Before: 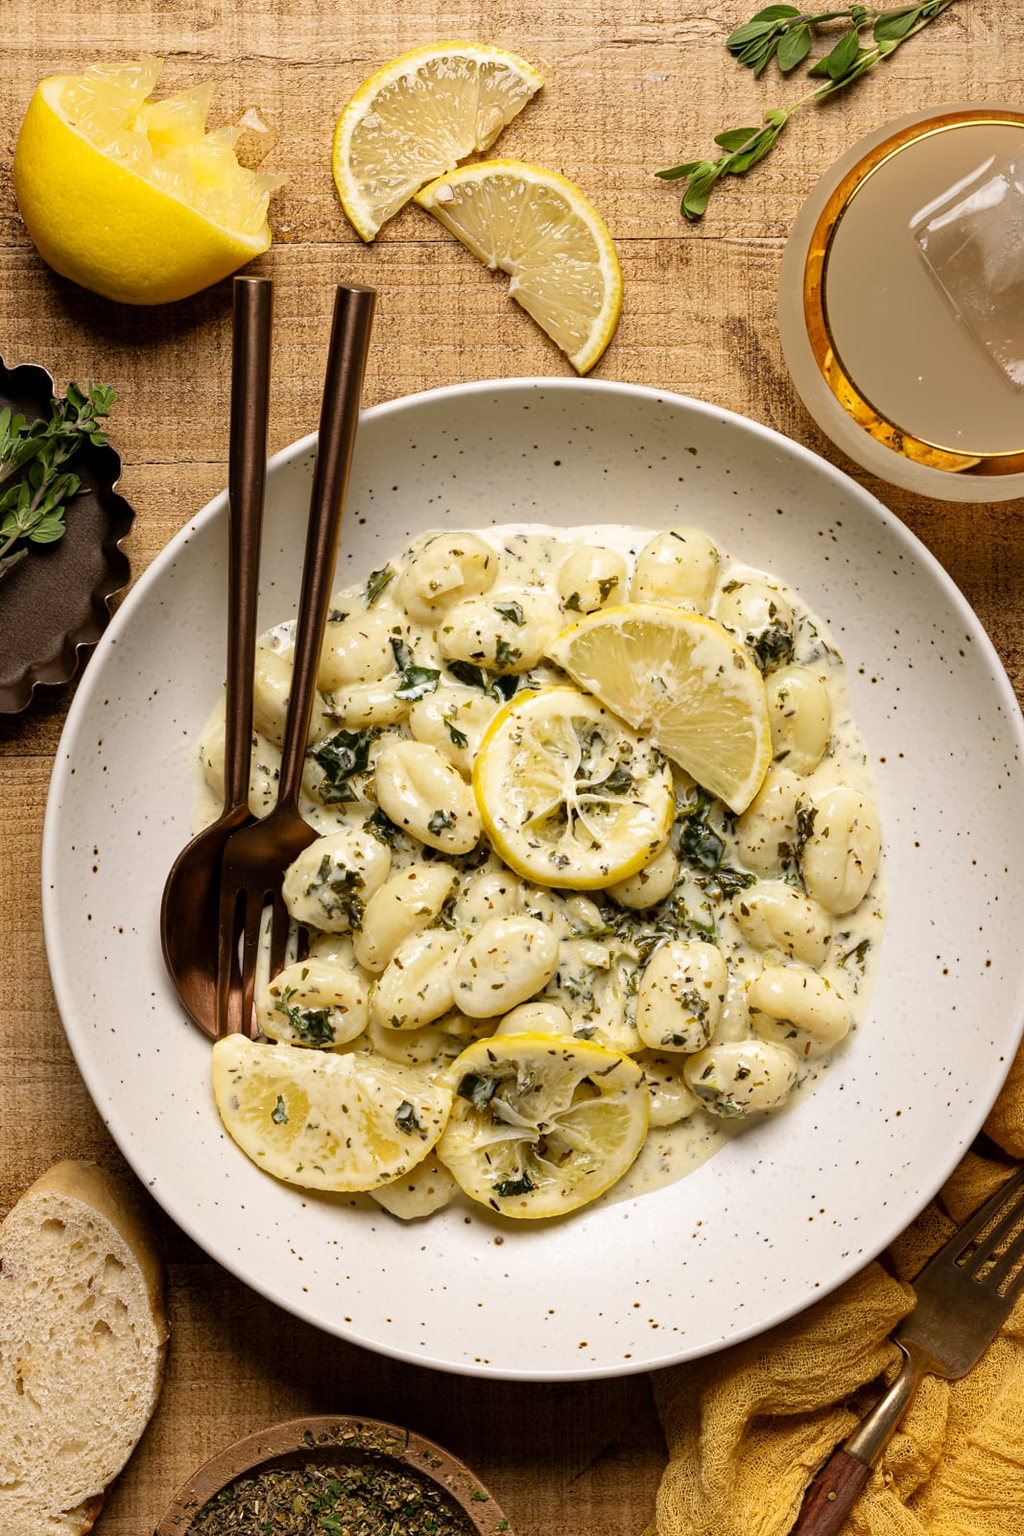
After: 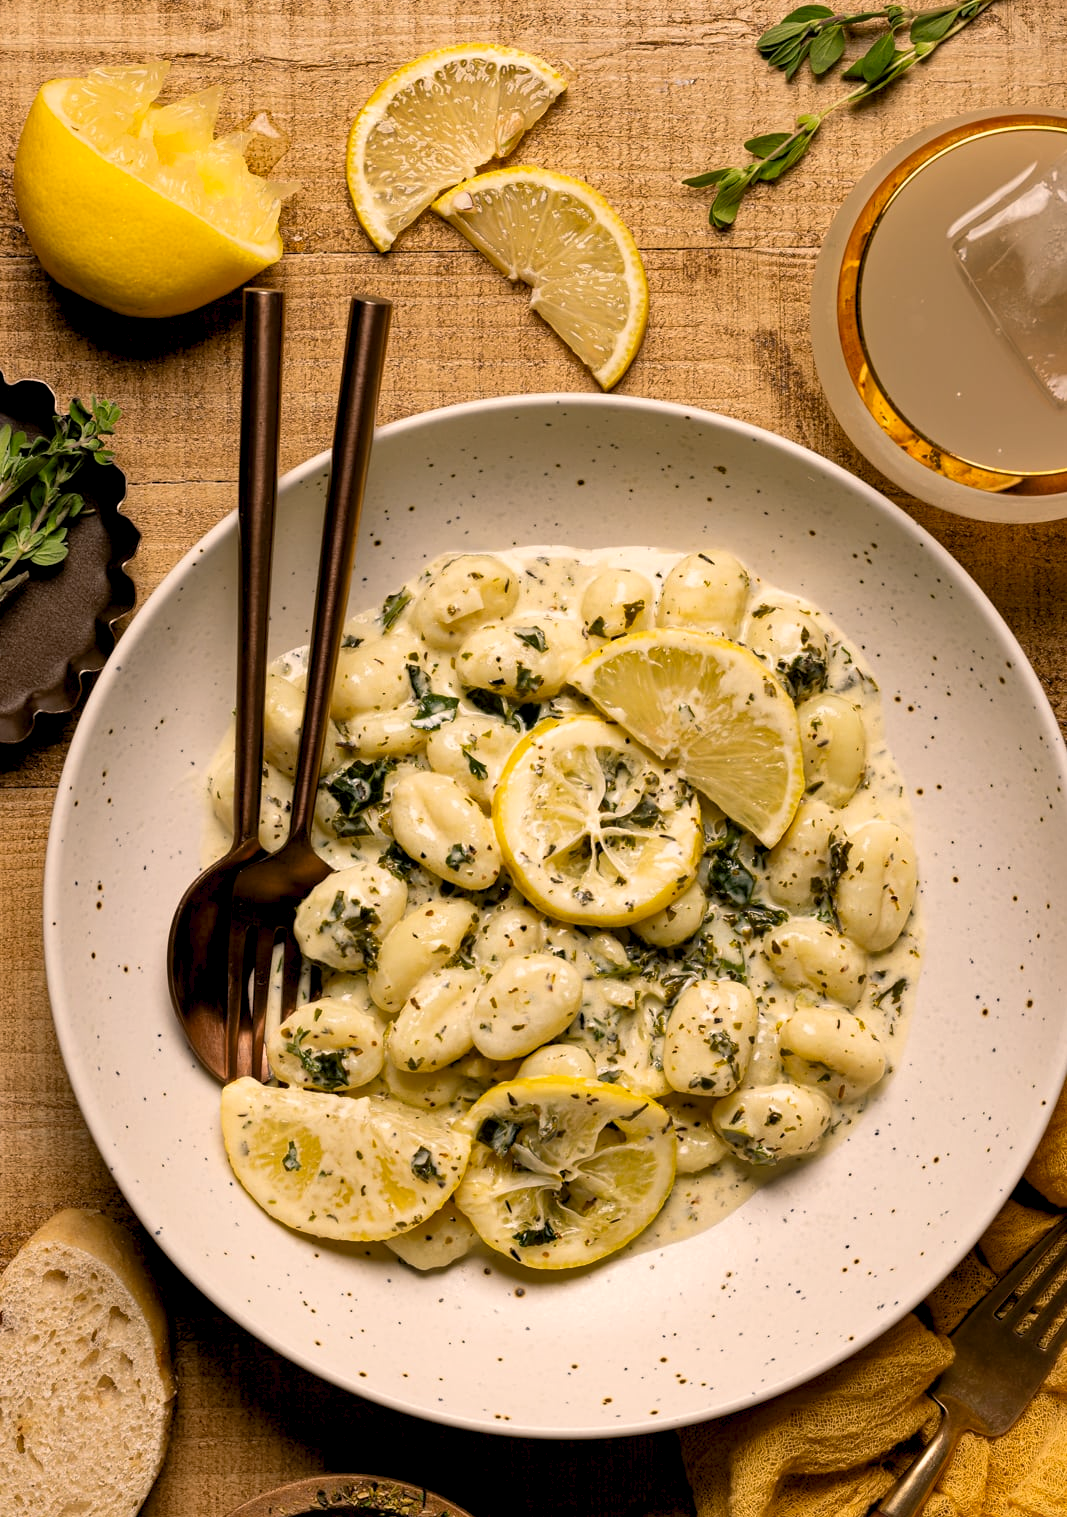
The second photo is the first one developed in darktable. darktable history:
crop and rotate: top 0.014%, bottom 5.158%
shadows and highlights: low approximation 0.01, soften with gaussian
color balance rgb: highlights gain › chroma 3.848%, highlights gain › hue 59.84°, global offset › luminance -0.5%, perceptual saturation grading › global saturation 0.205%, global vibrance 10.62%, saturation formula JzAzBz (2021)
